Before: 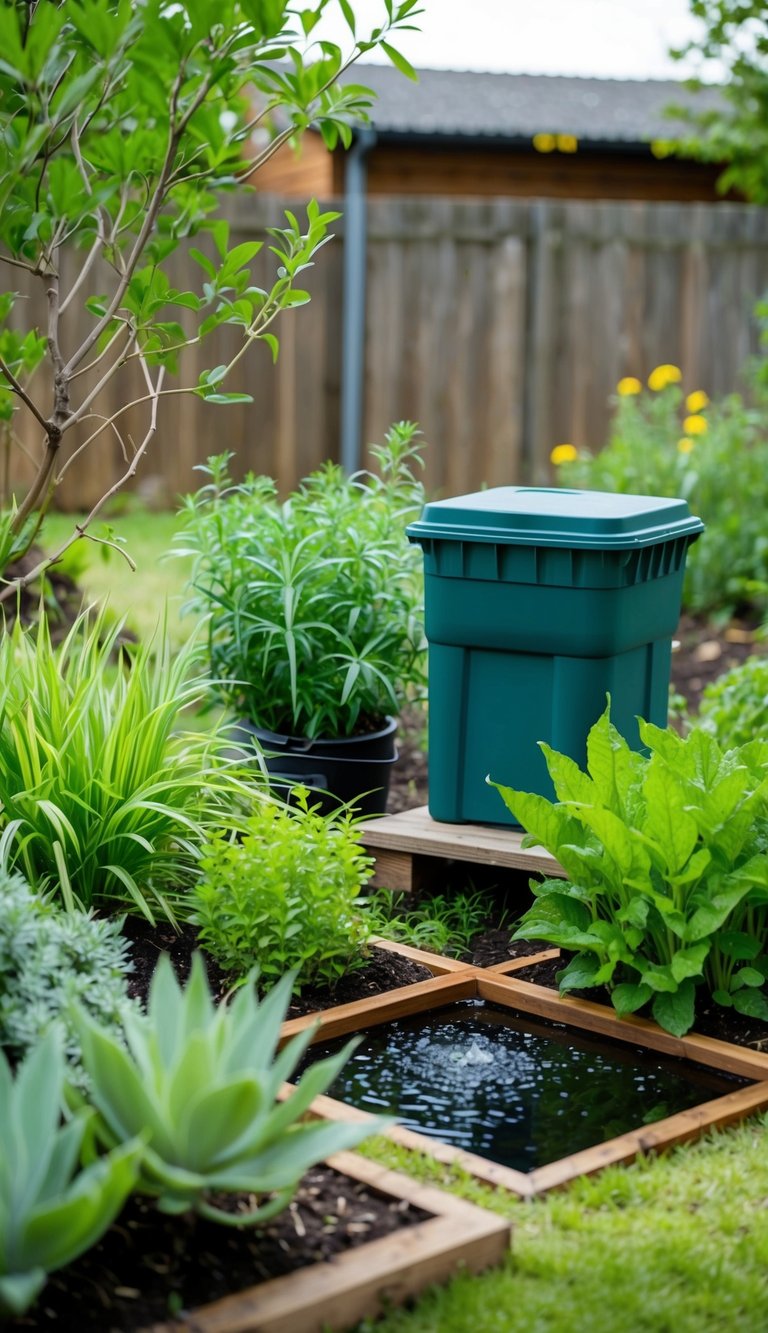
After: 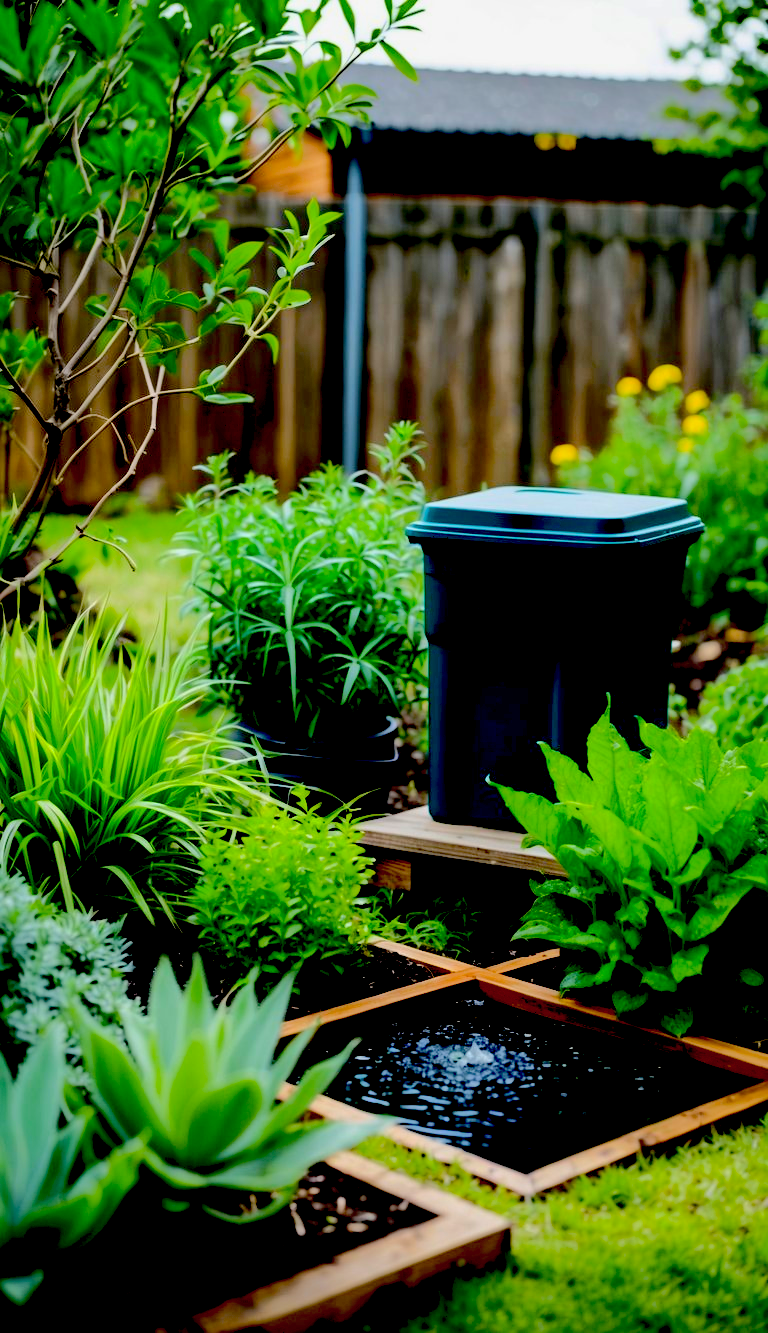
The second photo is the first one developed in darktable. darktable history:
shadows and highlights: shadows 40.32, highlights -59.68
exposure: black level correction 0.099, exposure -0.095 EV, compensate highlight preservation false
contrast equalizer: y [[0.5, 0.5, 0.5, 0.512, 0.552, 0.62], [0.5 ×6], [0.5 ×4, 0.504, 0.553], [0 ×6], [0 ×6]], mix -0.285
base curve: curves: ch0 [(0, 0) (0.032, 0.025) (0.121, 0.166) (0.206, 0.329) (0.605, 0.79) (1, 1)]
